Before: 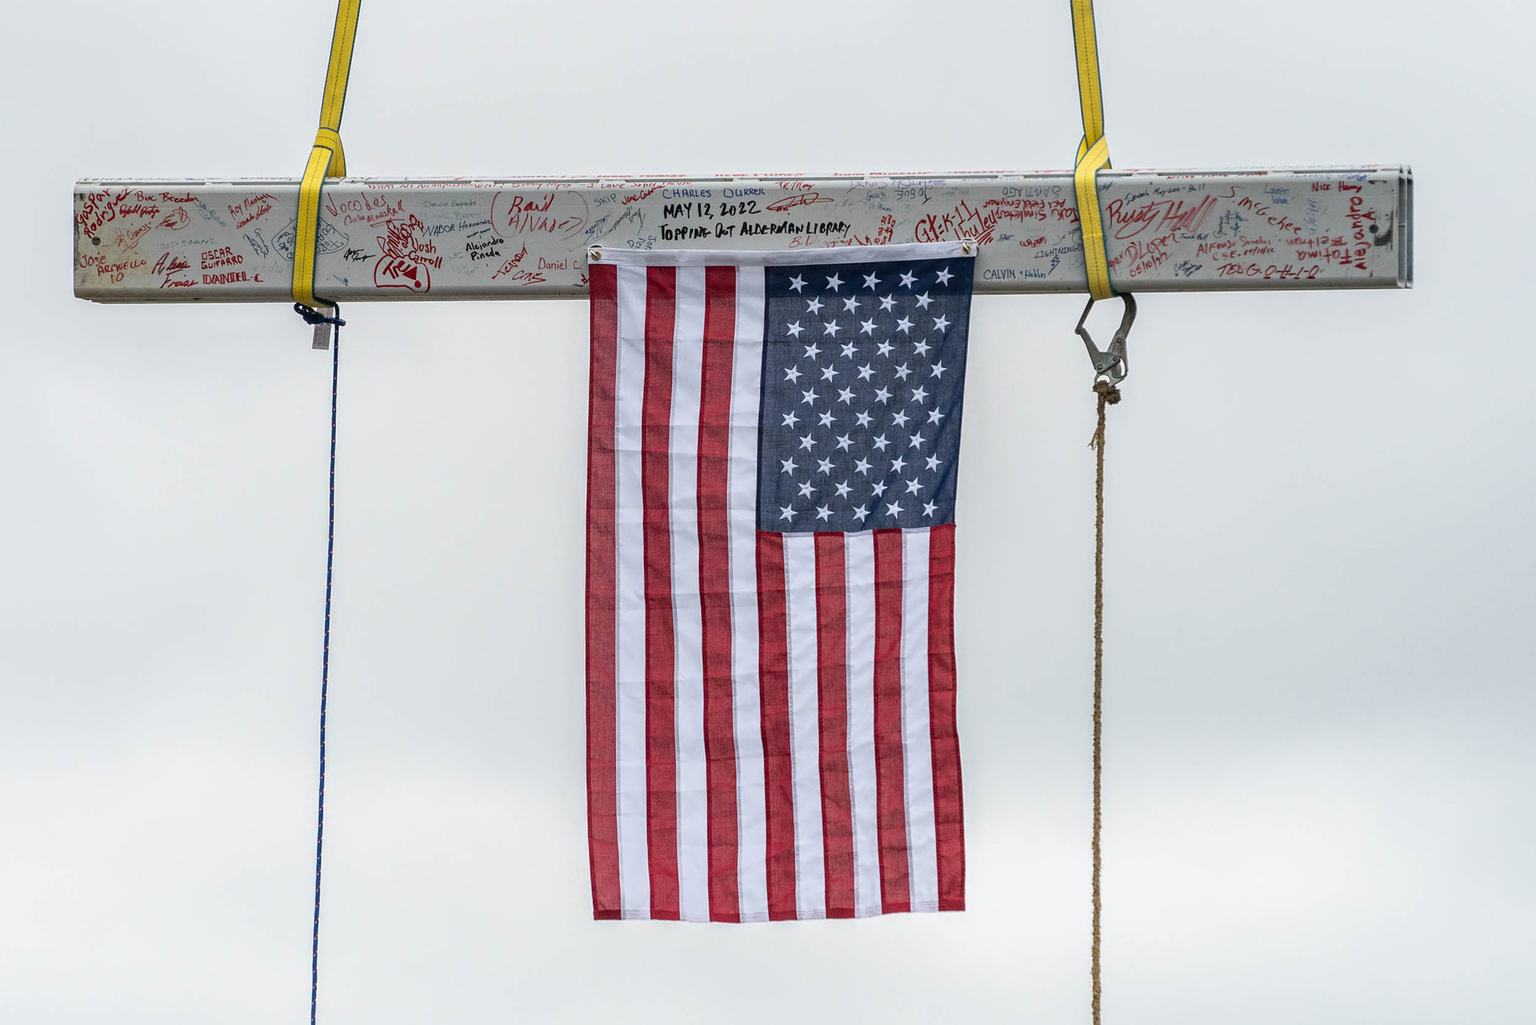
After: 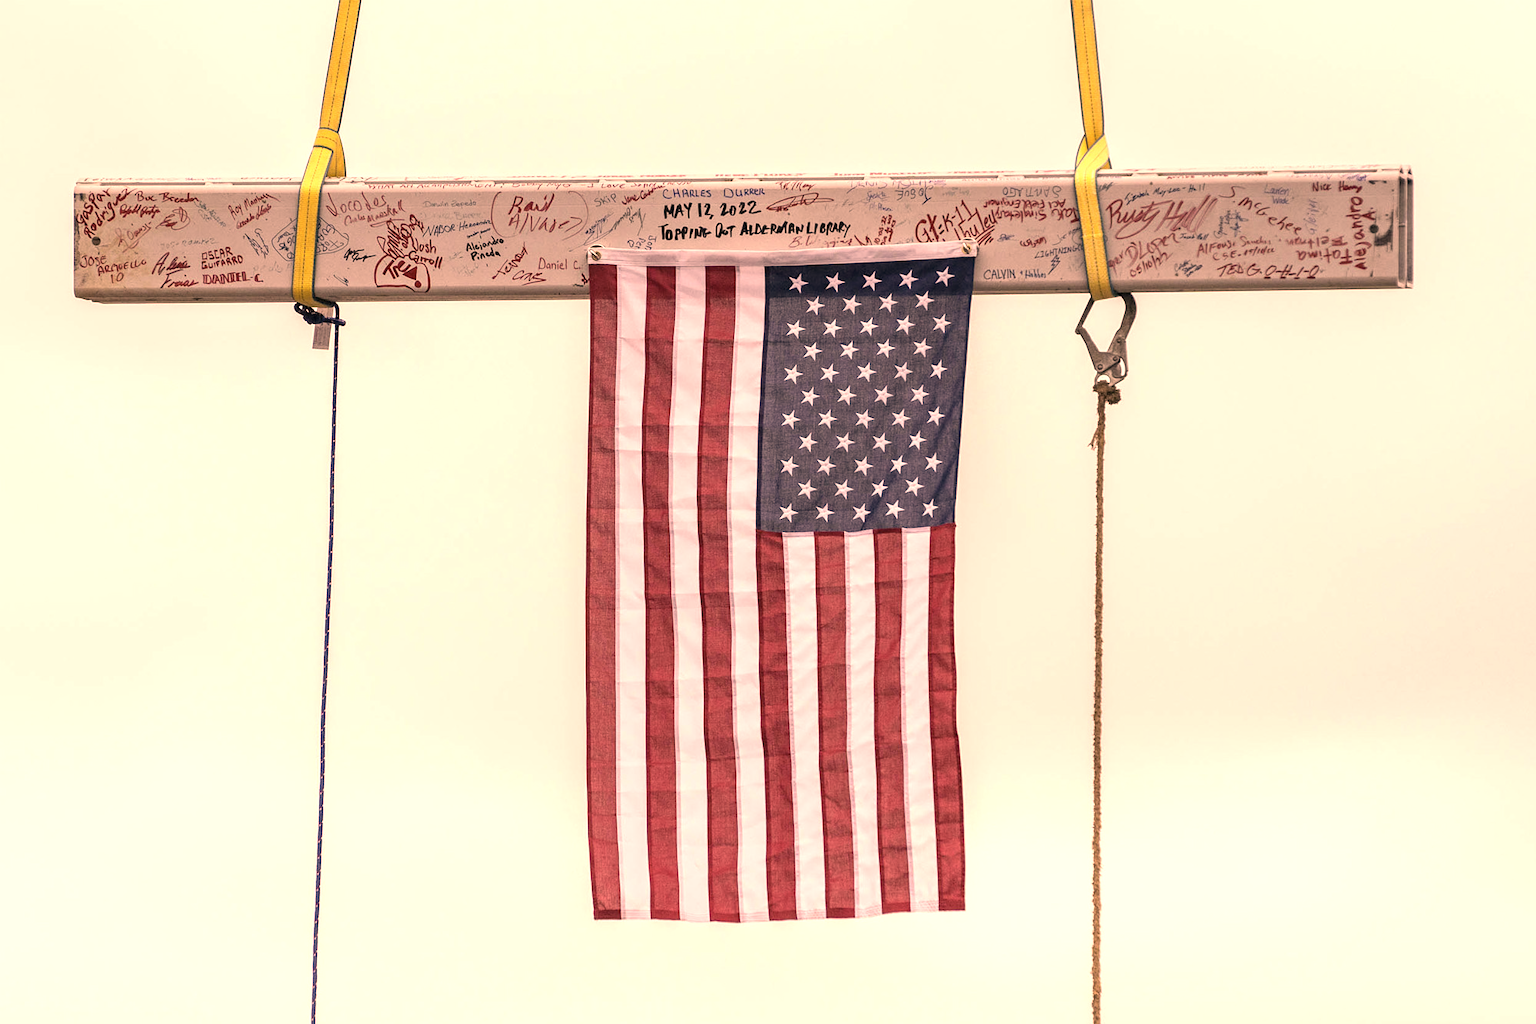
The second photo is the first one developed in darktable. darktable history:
exposure: exposure 0.653 EV, compensate highlight preservation false
color correction: highlights a* 39.8, highlights b* 39.75, saturation 0.686
